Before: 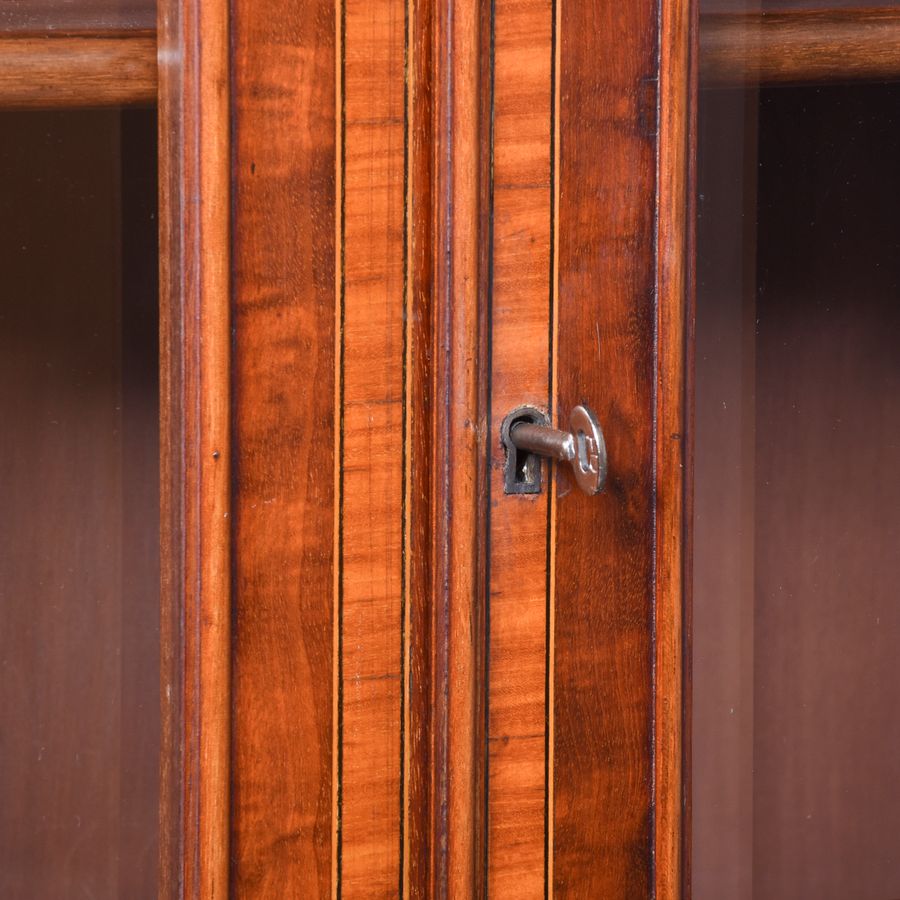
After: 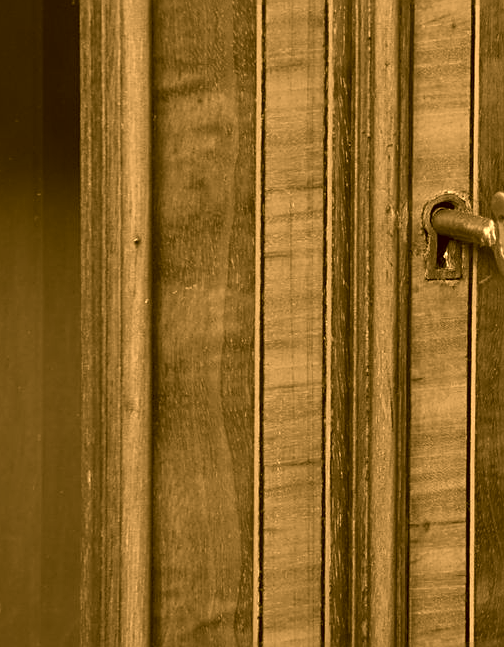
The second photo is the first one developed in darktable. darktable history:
contrast brightness saturation: saturation -0.993
crop: left 8.809%, top 23.818%, right 35.088%, bottom 4.193%
local contrast: highlights 102%, shadows 100%, detail 119%, midtone range 0.2
color correction: highlights a* 10.88, highlights b* 30.07, shadows a* 2.77, shadows b* 17.69, saturation 1.74
sharpen: on, module defaults
